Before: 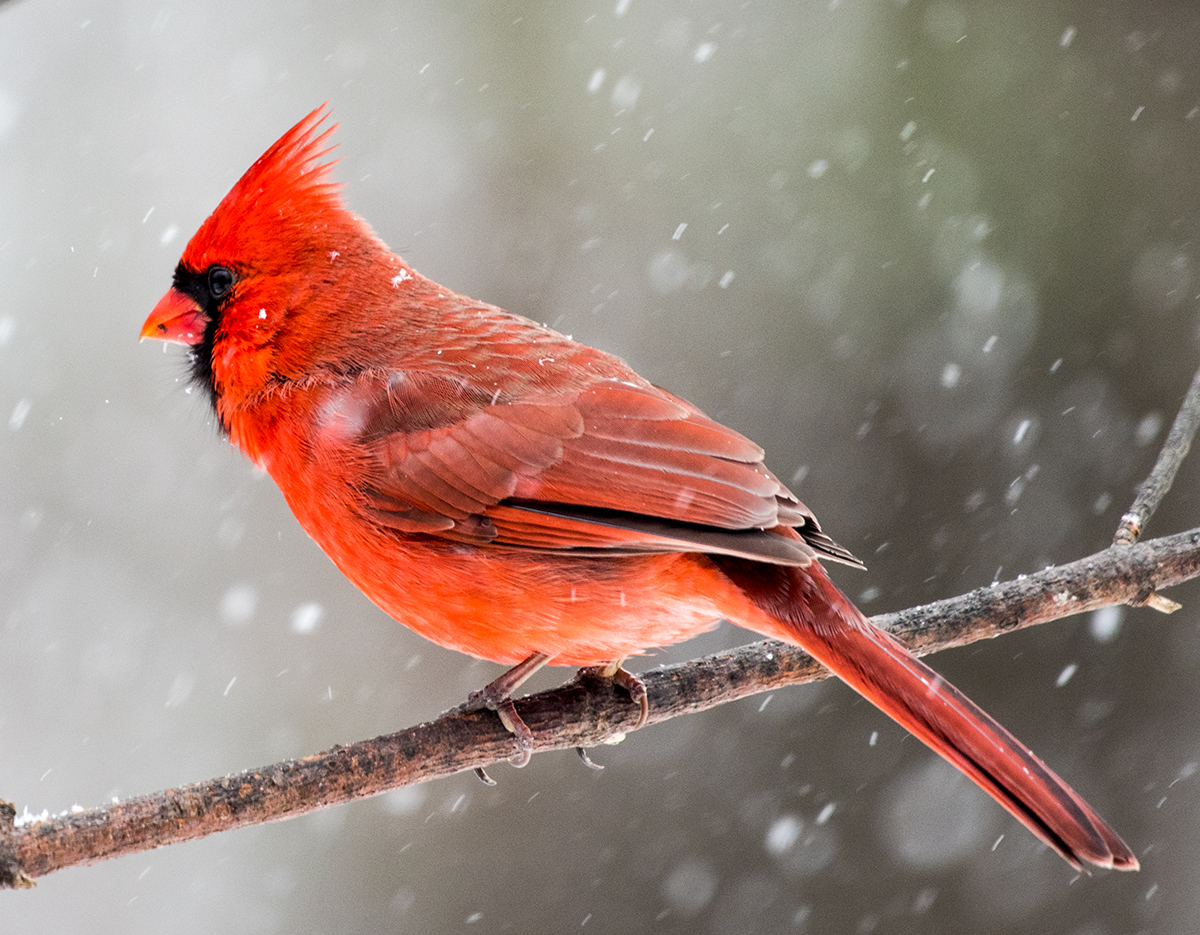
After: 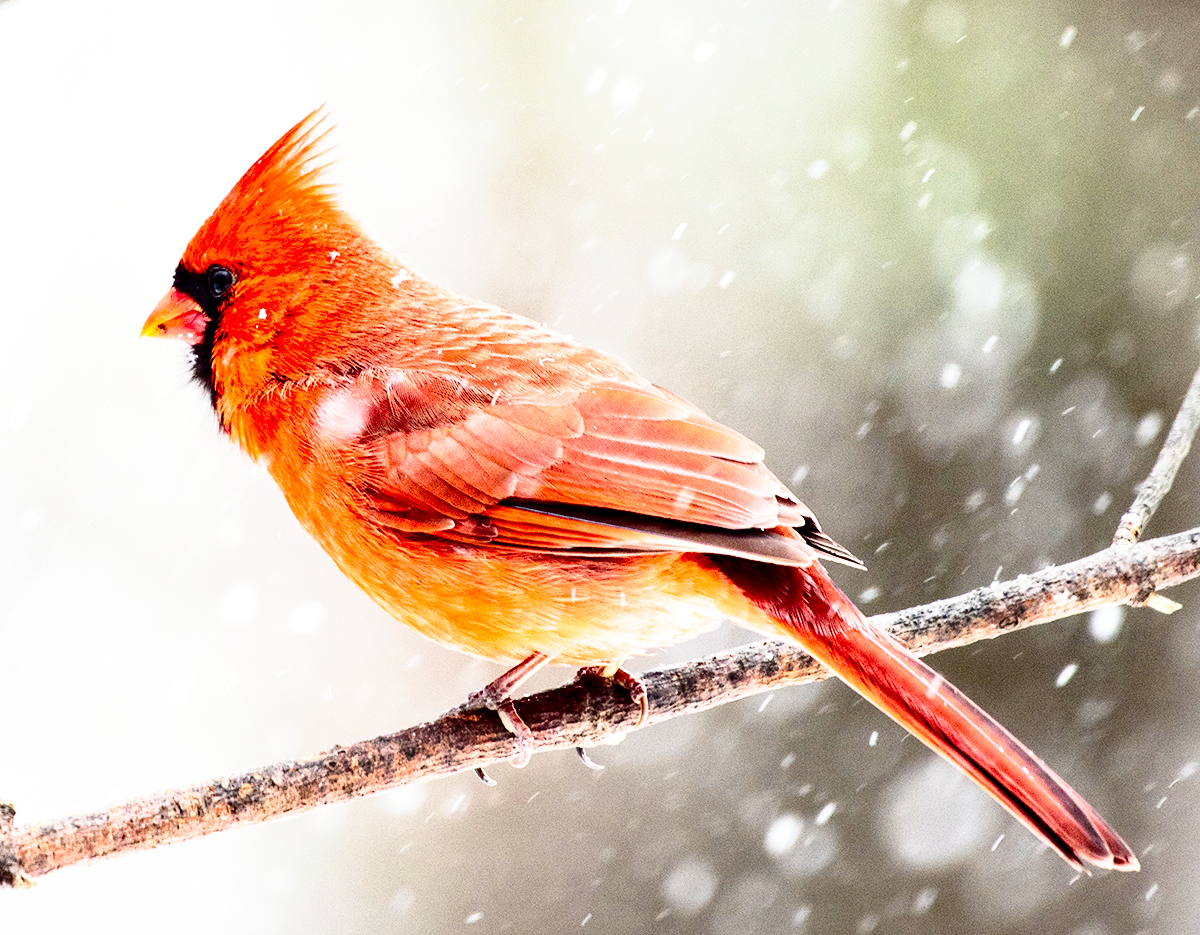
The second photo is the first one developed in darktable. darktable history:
base curve: curves: ch0 [(0, 0) (0.028, 0.03) (0.121, 0.232) (0.46, 0.748) (0.859, 0.968) (1, 1)], preserve colors none
exposure: black level correction 0, exposure 0.678 EV, compensate highlight preservation false
contrast brightness saturation: contrast 0.225, brightness -0.187, saturation 0.245
